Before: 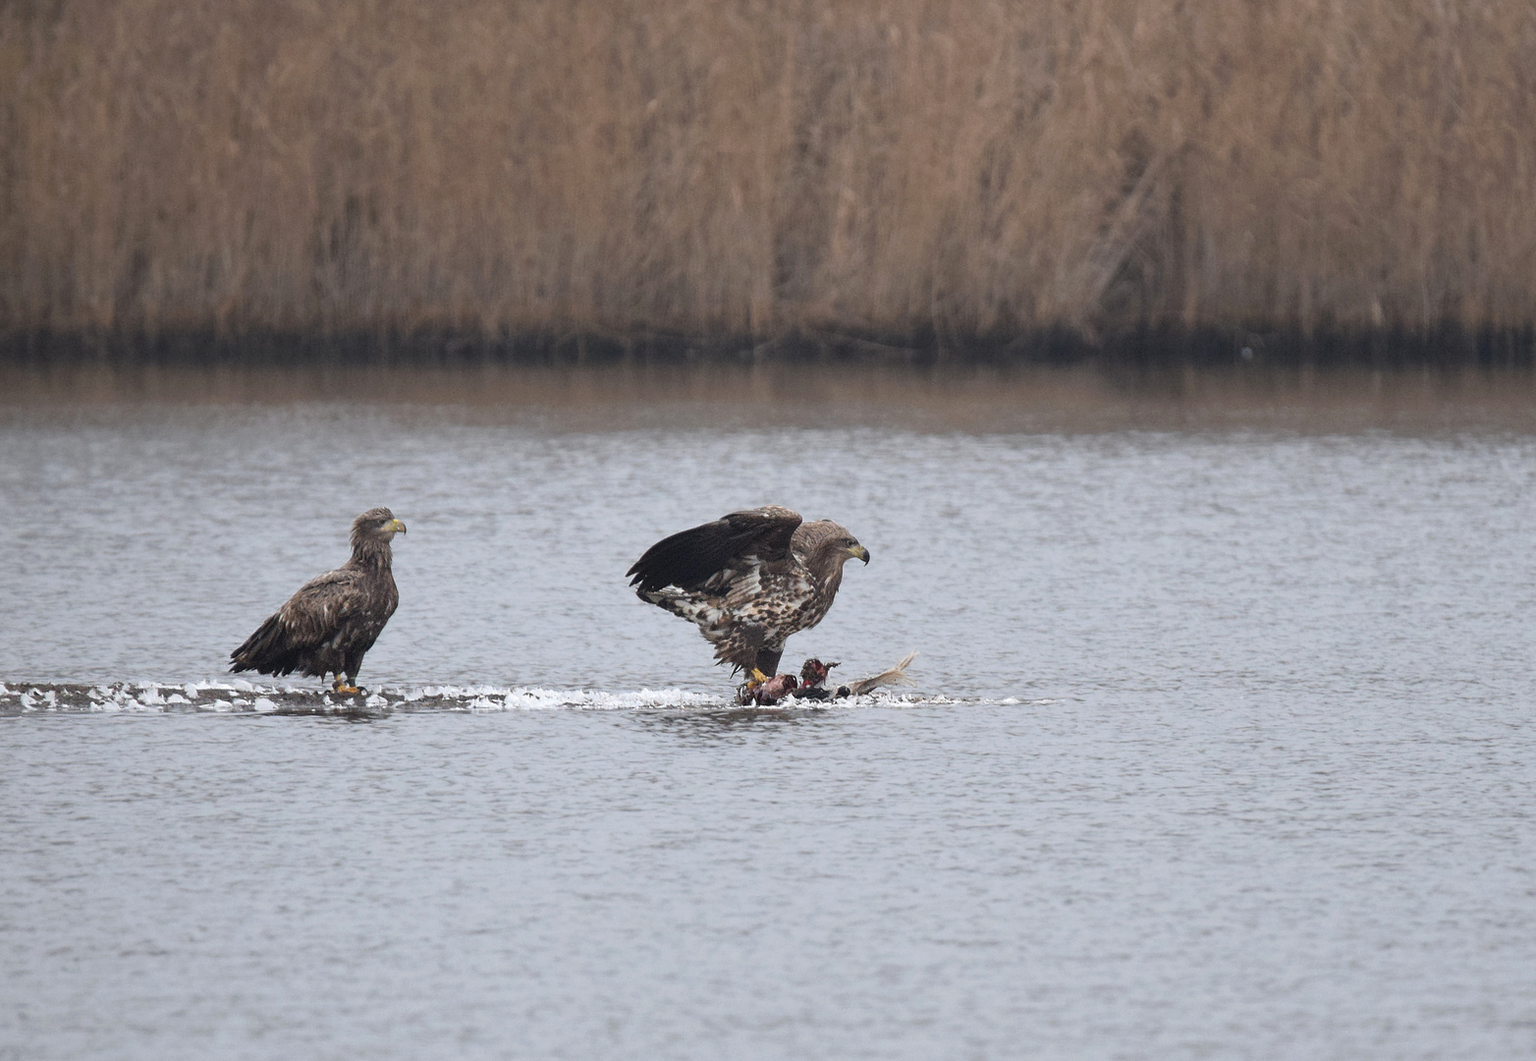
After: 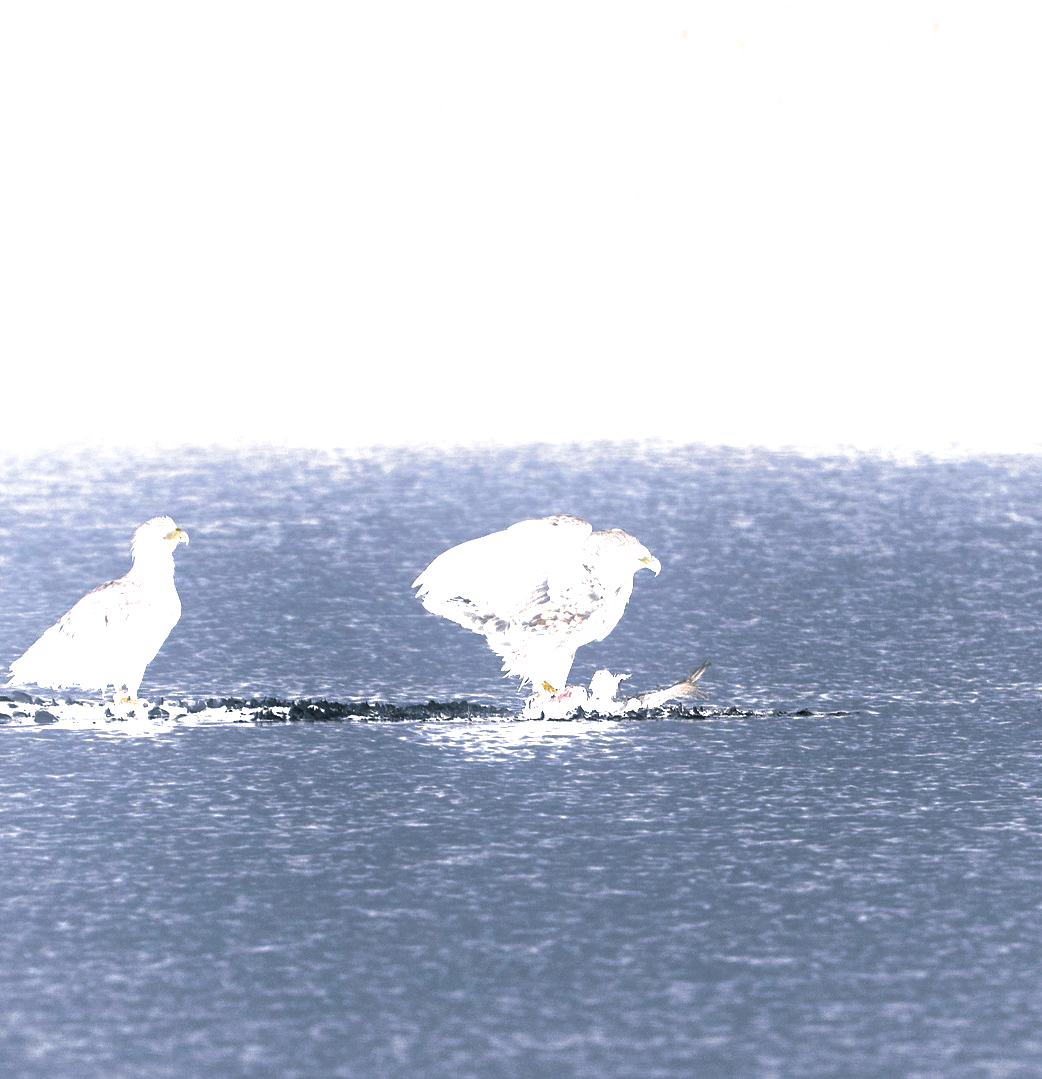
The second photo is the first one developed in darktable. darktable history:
exposure: exposure 2.04 EV, compensate highlight preservation false
bloom: size 25%, threshold 5%, strength 90%
crop and rotate: left 14.436%, right 18.898%
split-toning: shadows › hue 201.6°, shadows › saturation 0.16, highlights › hue 50.4°, highlights › saturation 0.2, balance -49.9
white balance: red 0.984, blue 1.059
